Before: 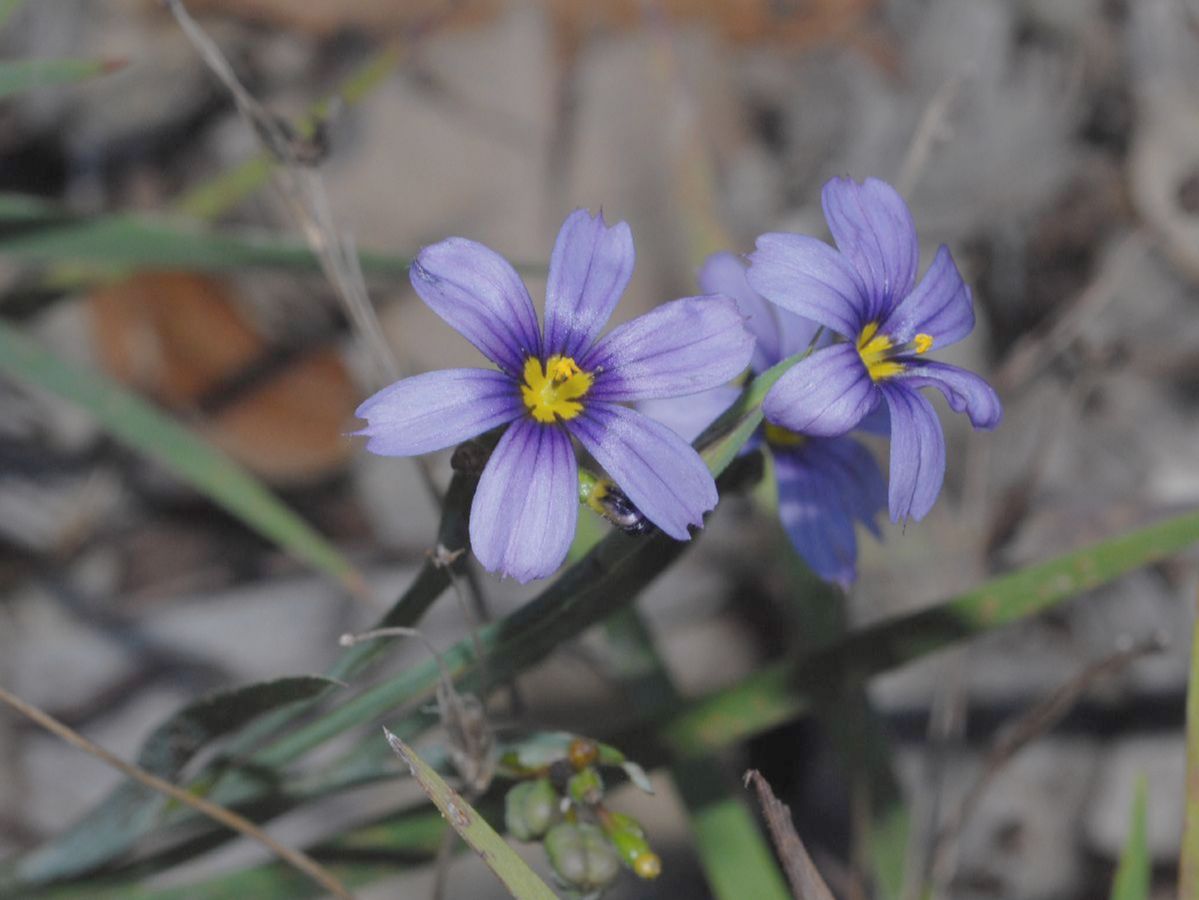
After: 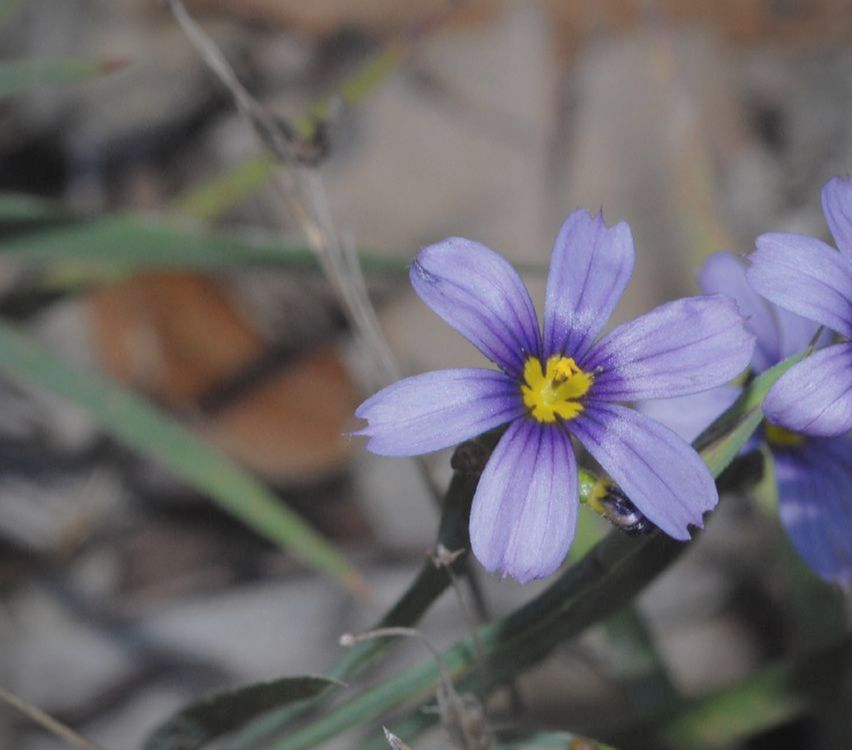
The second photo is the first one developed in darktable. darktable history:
vignetting: fall-off start 100%, fall-off radius 64.94%, automatic ratio true, unbound false
crop: right 28.885%, bottom 16.626%
